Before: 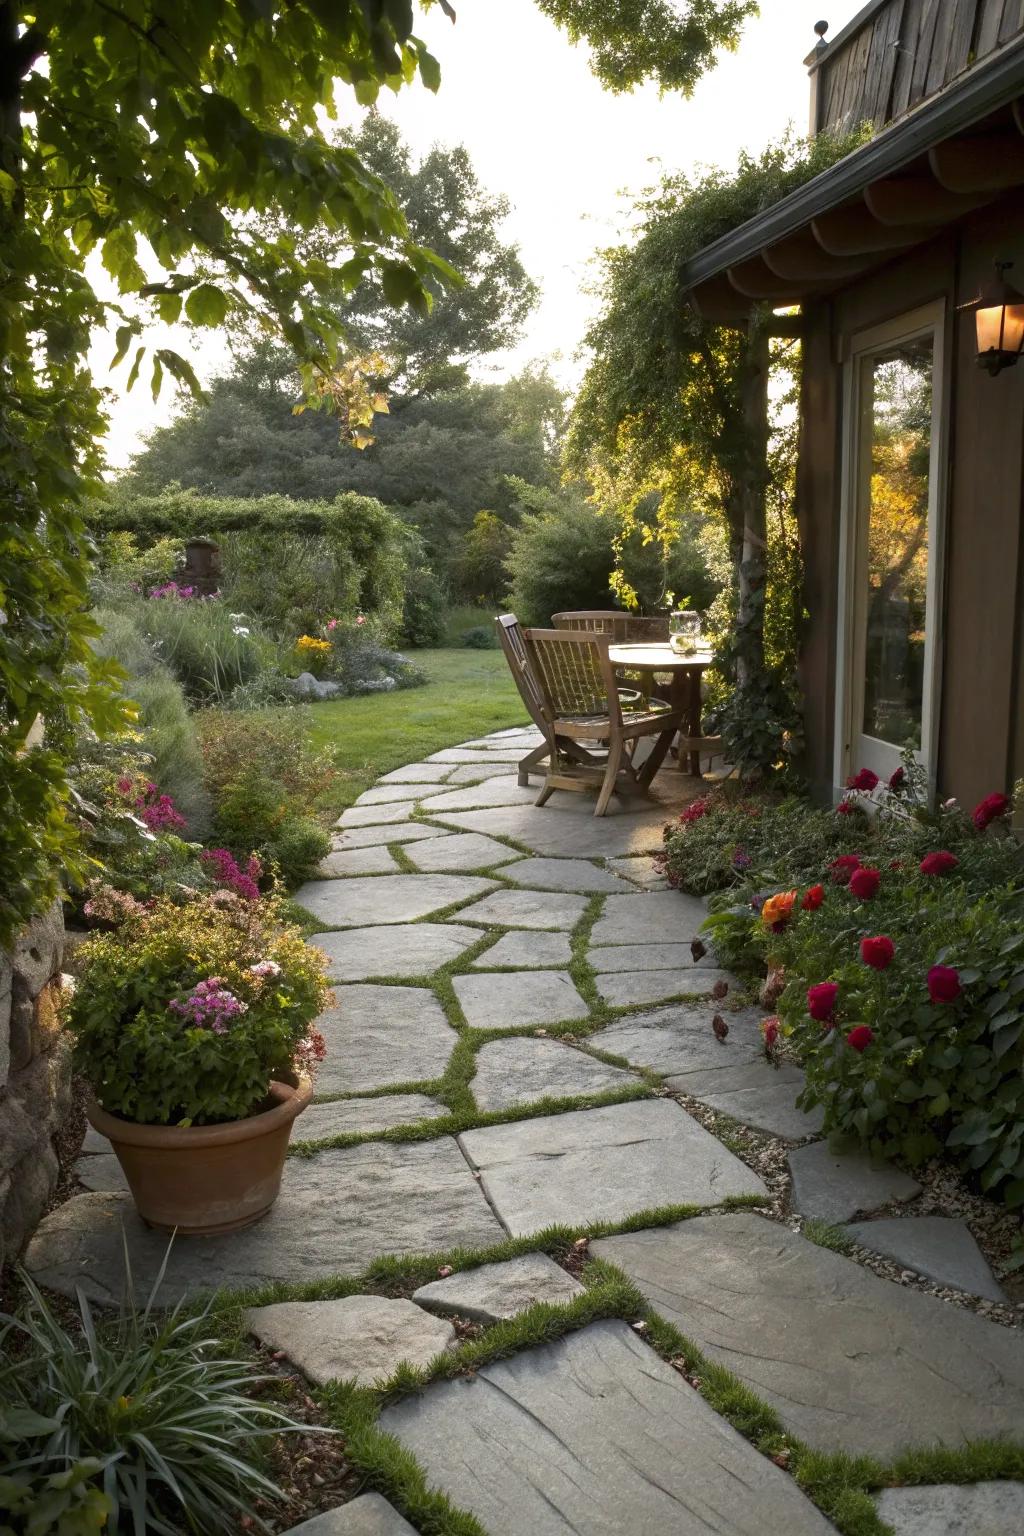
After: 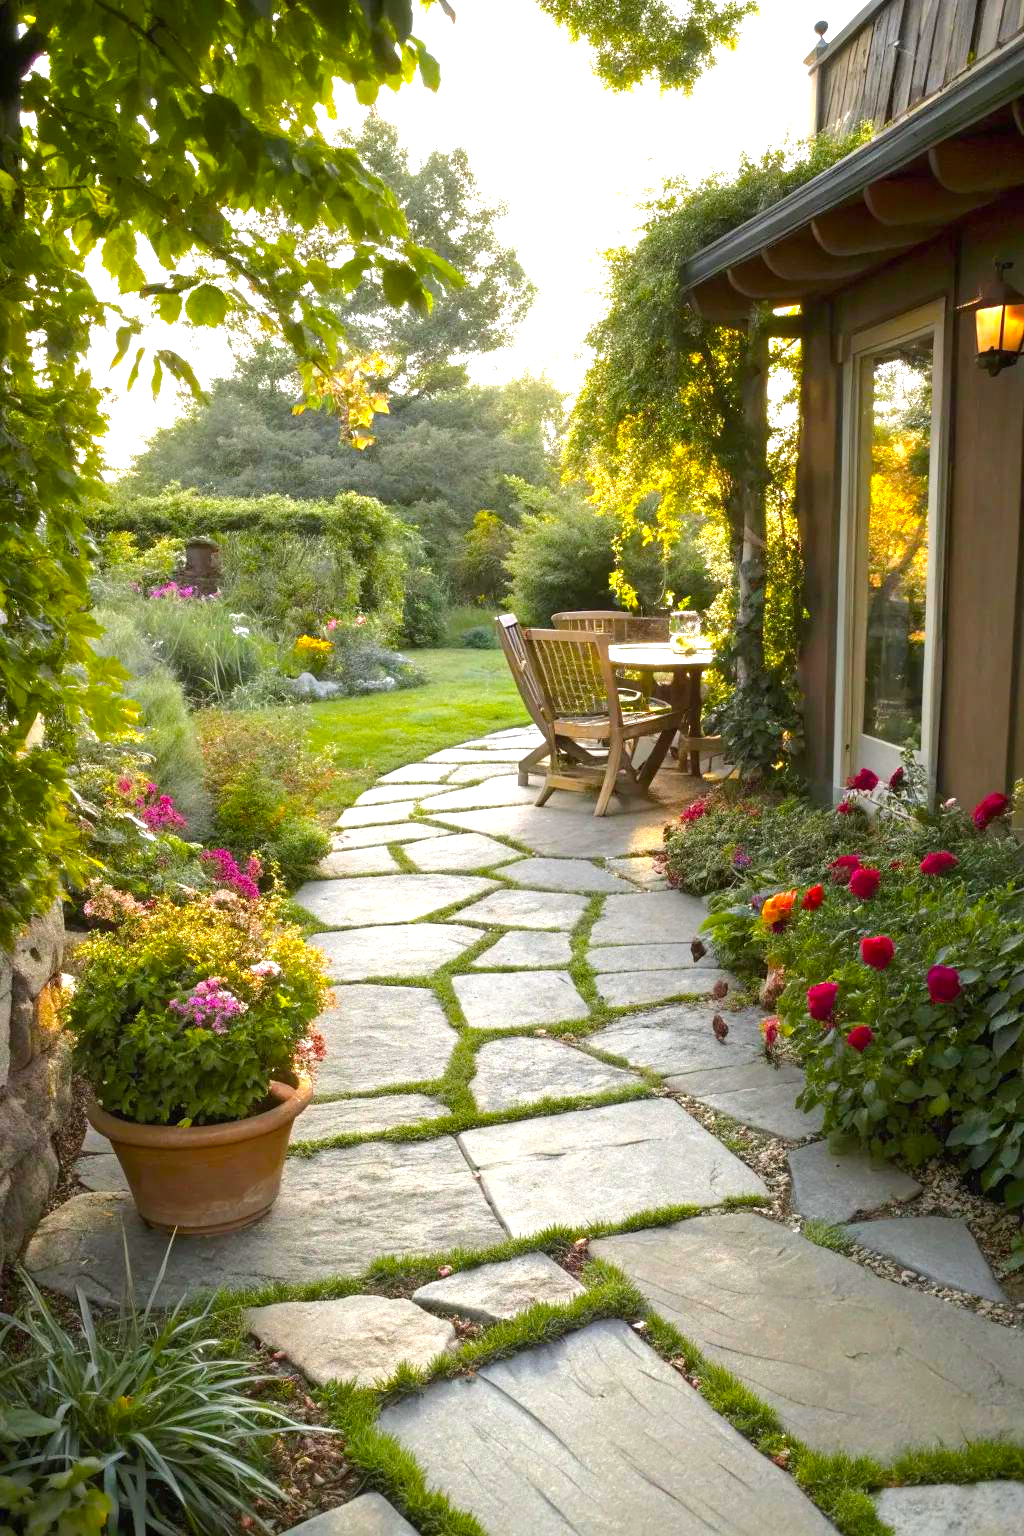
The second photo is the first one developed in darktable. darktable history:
exposure: black level correction 0, exposure 1 EV, compensate exposure bias true, compensate highlight preservation false
color balance rgb: perceptual saturation grading › global saturation 25%, perceptual brilliance grading › mid-tones 10%, perceptual brilliance grading › shadows 15%, global vibrance 20%
